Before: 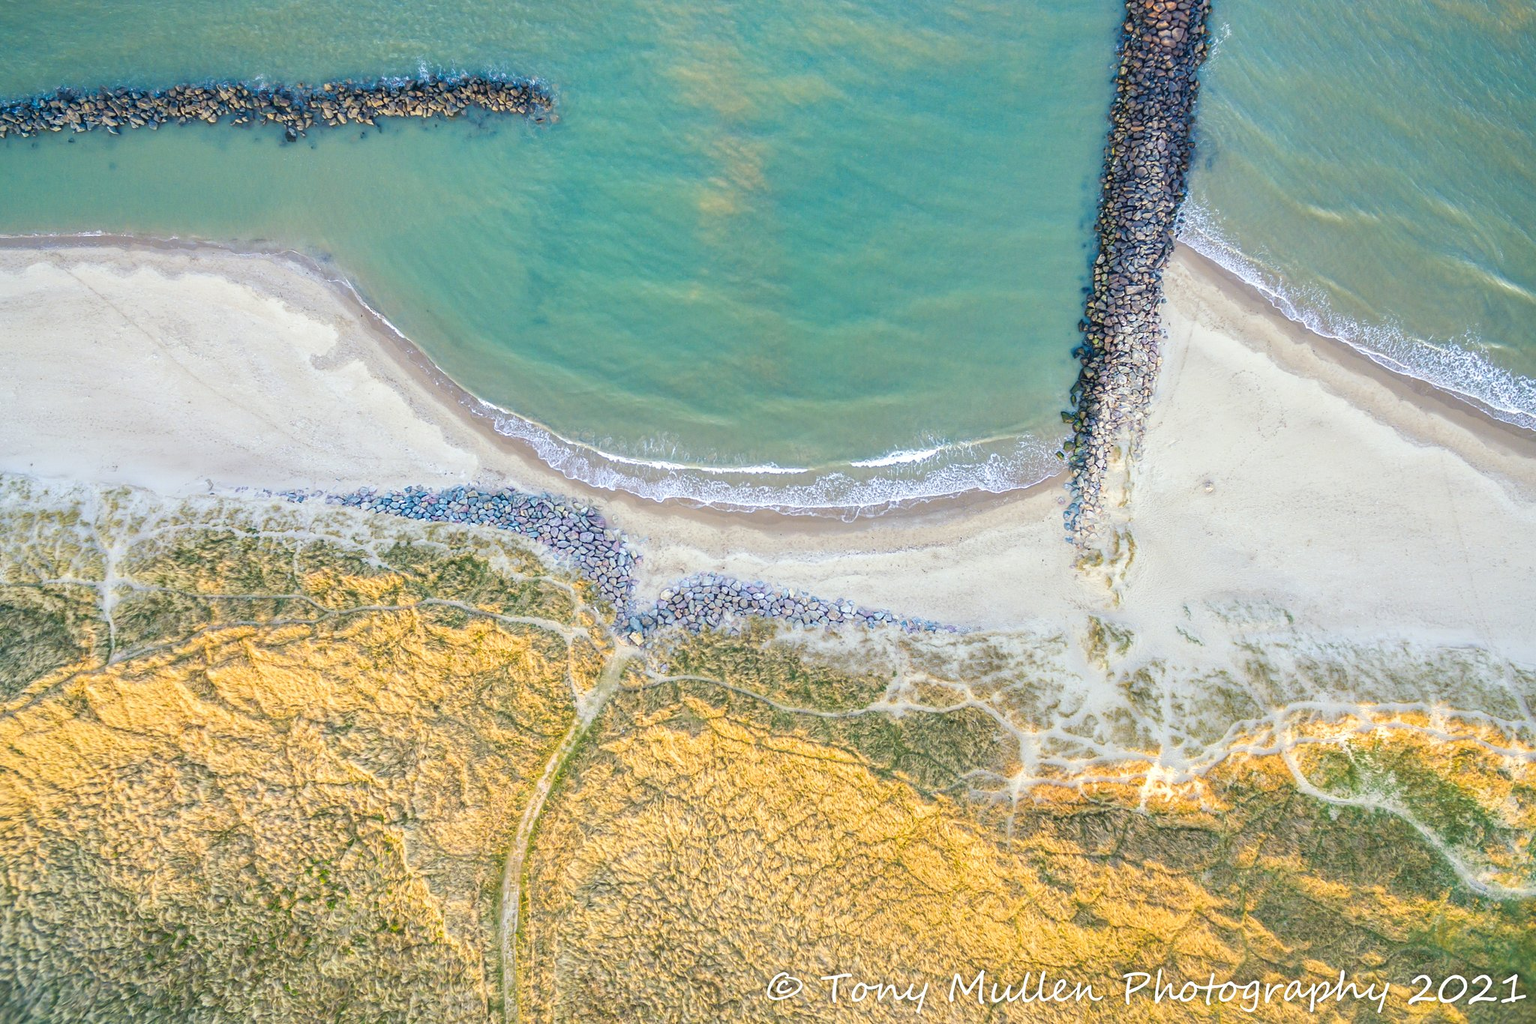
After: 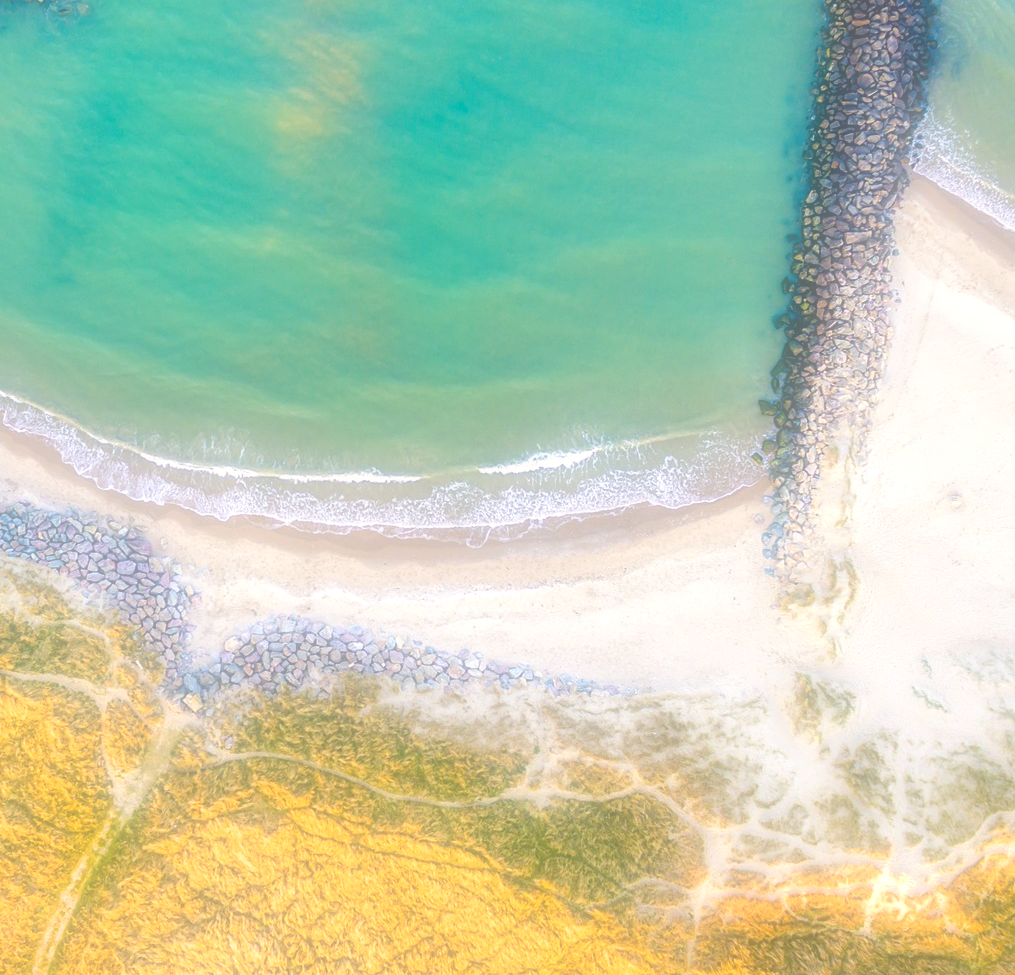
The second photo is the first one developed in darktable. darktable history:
color balance rgb: perceptual saturation grading › global saturation 36%, perceptual brilliance grading › global brilliance 10%, global vibrance 20%
soften: on, module defaults
color balance: lift [0.975, 0.993, 1, 1.015], gamma [1.1, 1, 1, 0.945], gain [1, 1.04, 1, 0.95]
color correction: highlights a* 3.12, highlights b* -1.55, shadows a* -0.101, shadows b* 2.52, saturation 0.98
crop: left 32.075%, top 10.976%, right 18.355%, bottom 17.596%
